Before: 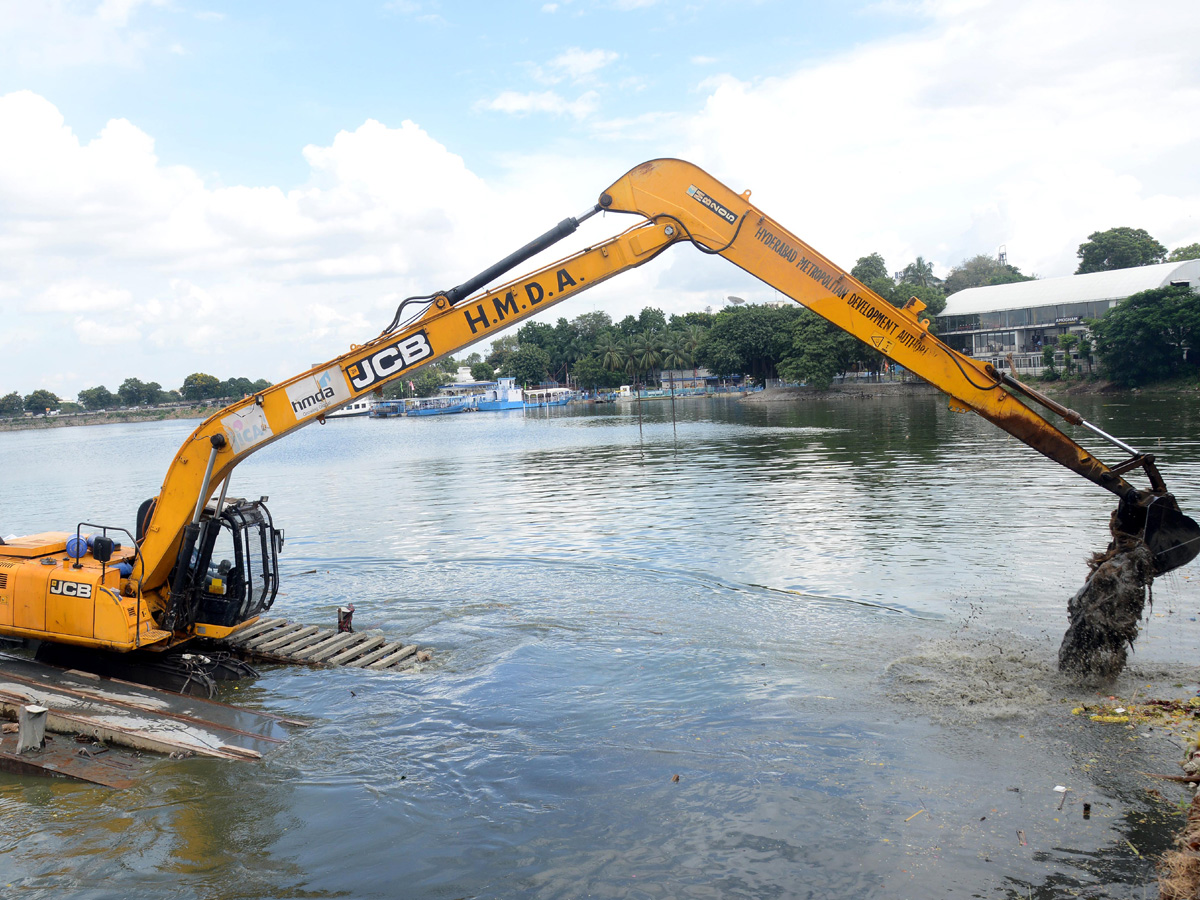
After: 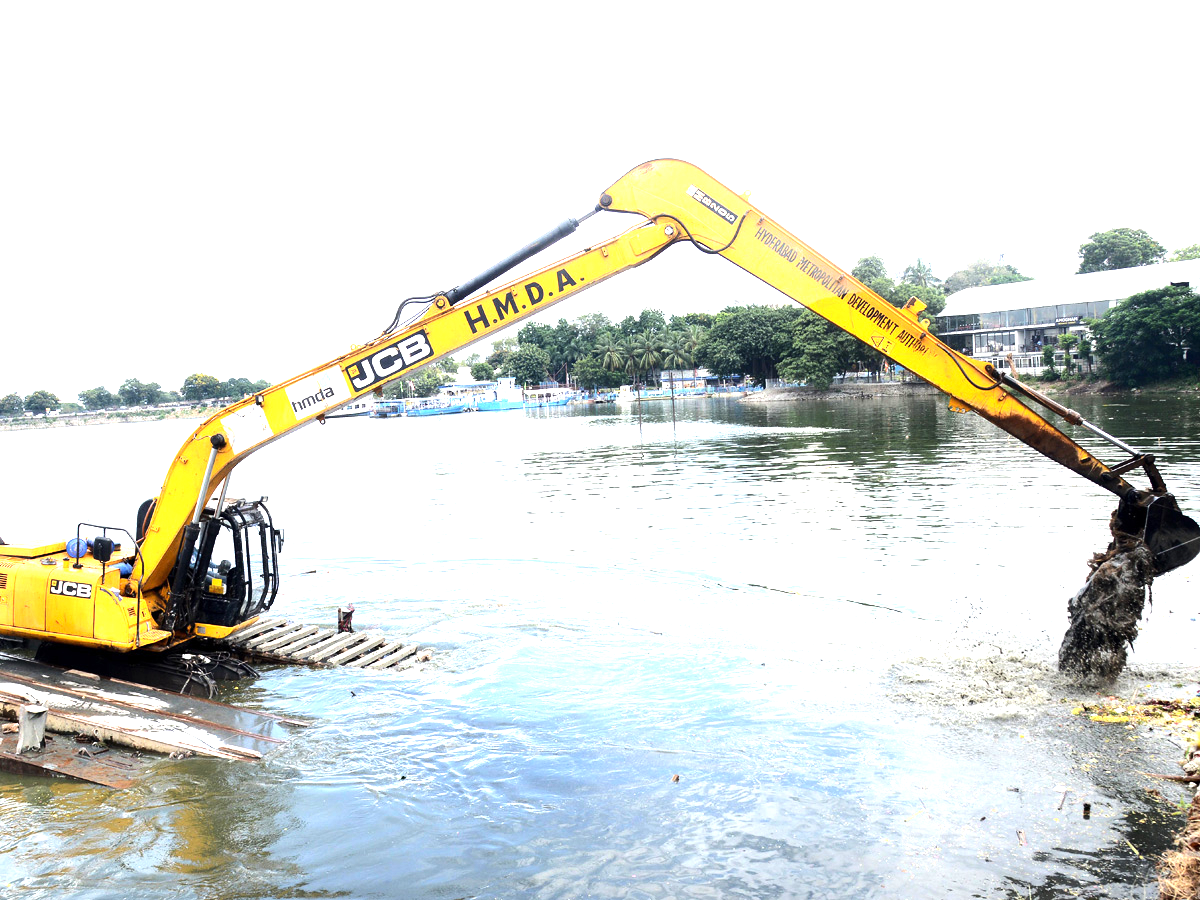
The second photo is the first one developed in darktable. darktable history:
exposure: exposure 1.093 EV, compensate exposure bias true, compensate highlight preservation false
tone equalizer: -8 EV -0.779 EV, -7 EV -0.74 EV, -6 EV -0.609 EV, -5 EV -0.373 EV, -3 EV 0.404 EV, -2 EV 0.6 EV, -1 EV 0.691 EV, +0 EV 0.767 EV, edges refinement/feathering 500, mask exposure compensation -1.57 EV, preserve details no
